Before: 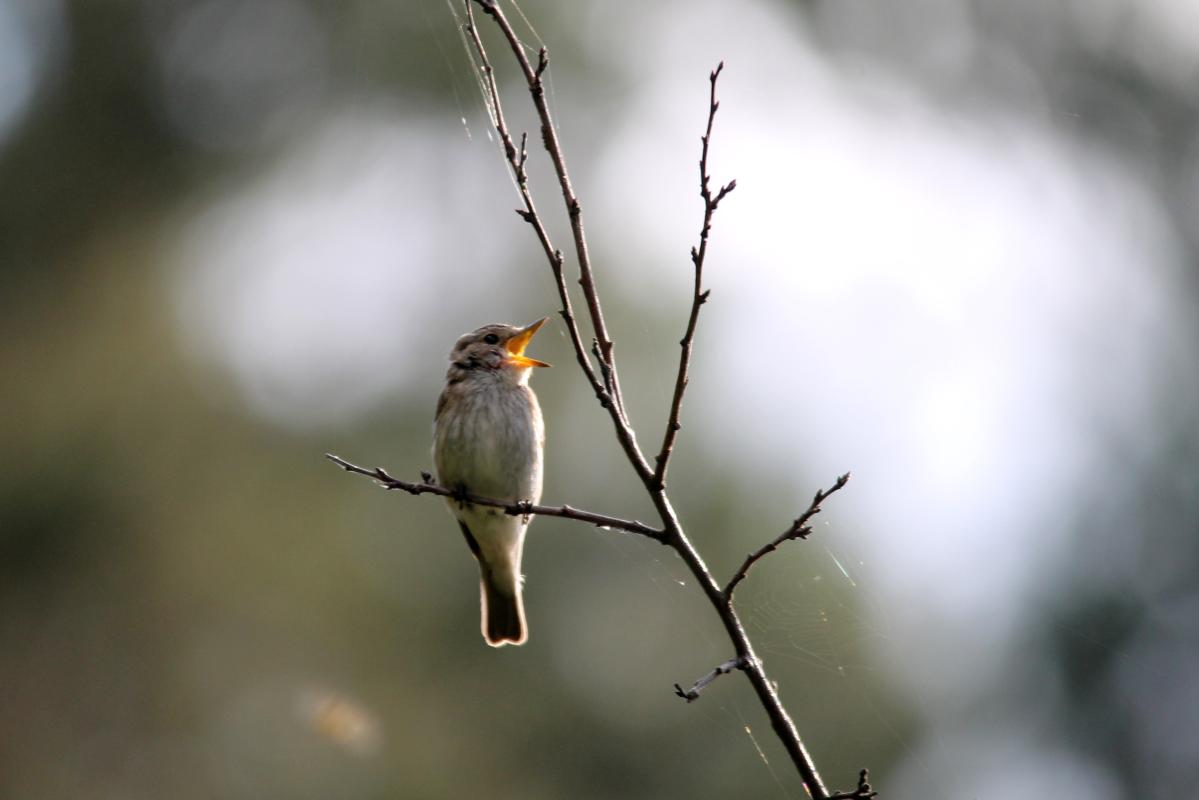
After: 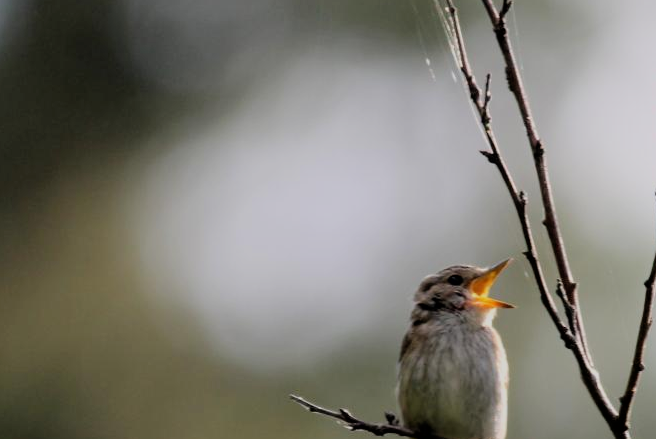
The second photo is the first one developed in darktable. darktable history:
crop and rotate: left 3.047%, top 7.509%, right 42.236%, bottom 37.598%
filmic rgb: black relative exposure -7.65 EV, white relative exposure 4.56 EV, hardness 3.61, color science v6 (2022)
